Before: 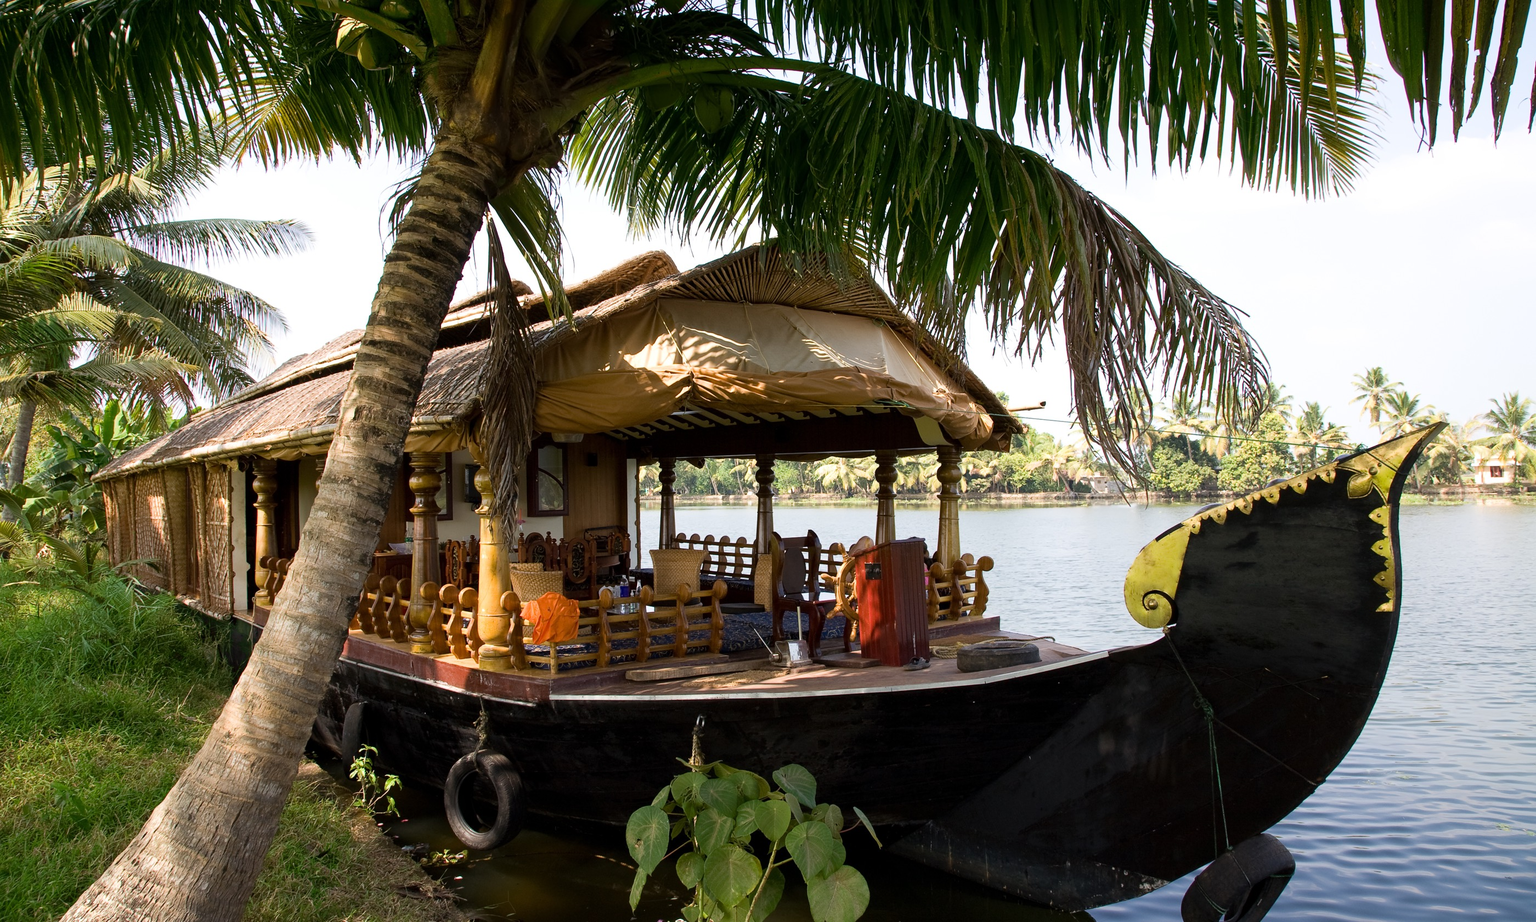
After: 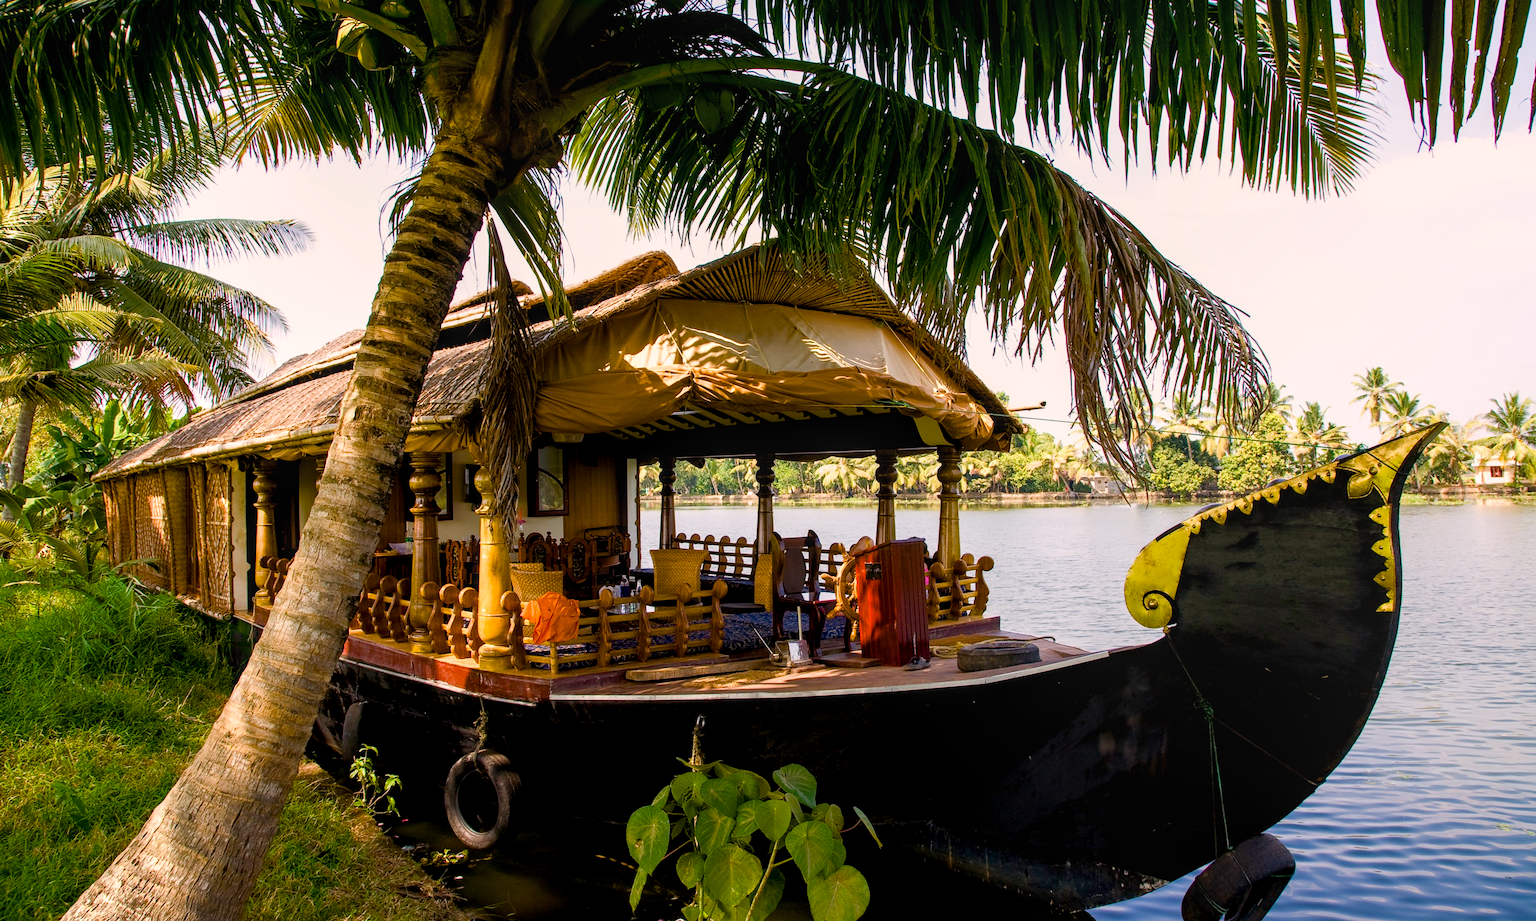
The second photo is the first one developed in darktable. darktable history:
local contrast: on, module defaults
color correction: highlights a* 5.95, highlights b* 4.83
color balance rgb: global offset › luminance -0.431%, linear chroma grading › global chroma 14.341%, perceptual saturation grading › global saturation 23.346%, perceptual saturation grading › highlights -23.619%, perceptual saturation grading › mid-tones 23.825%, perceptual saturation grading › shadows 40.545%, global vibrance 20%
